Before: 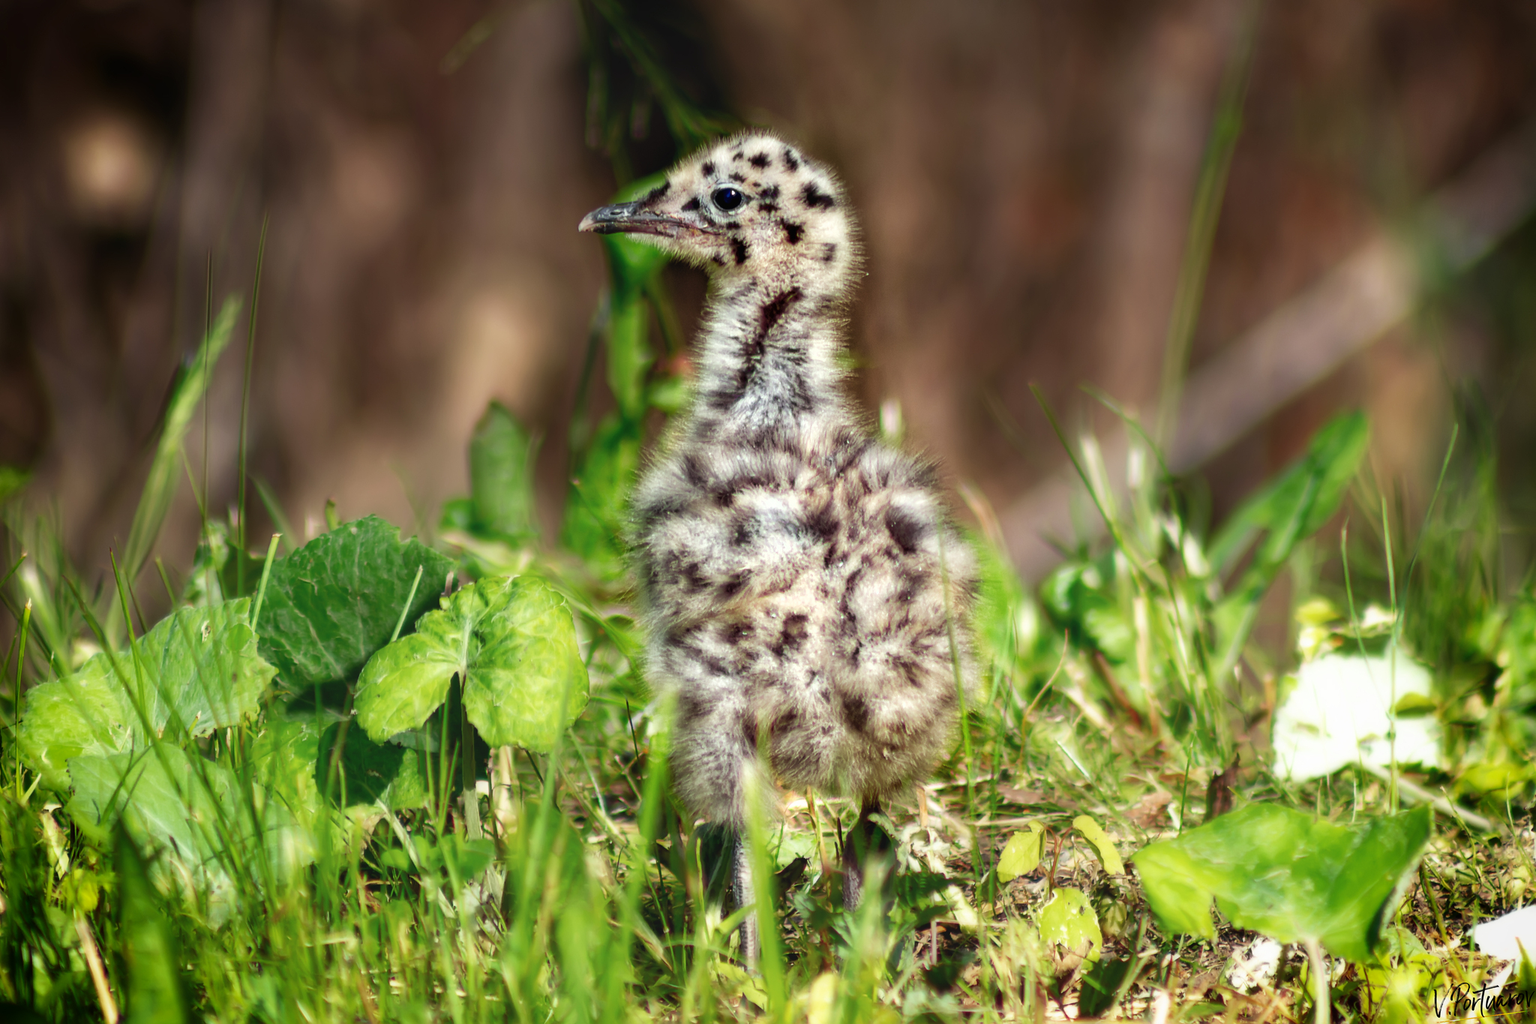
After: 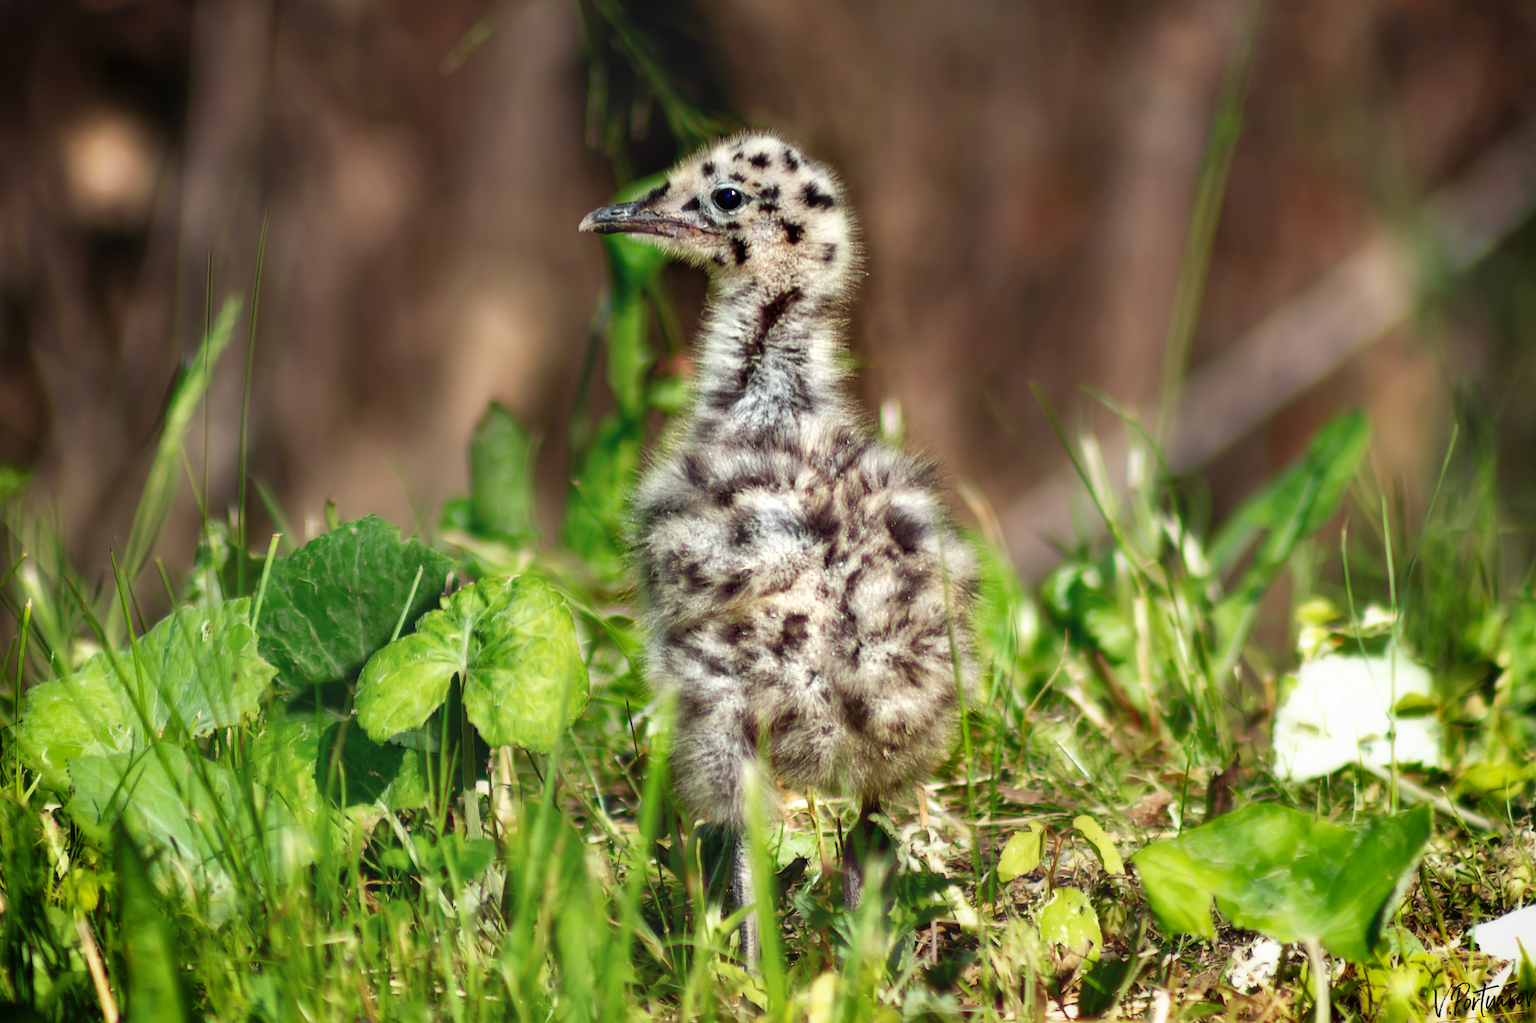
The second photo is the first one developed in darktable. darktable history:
shadows and highlights: radius 106.91, shadows 44.22, highlights -66.84, highlights color adjustment 42.33%, low approximation 0.01, soften with gaussian
